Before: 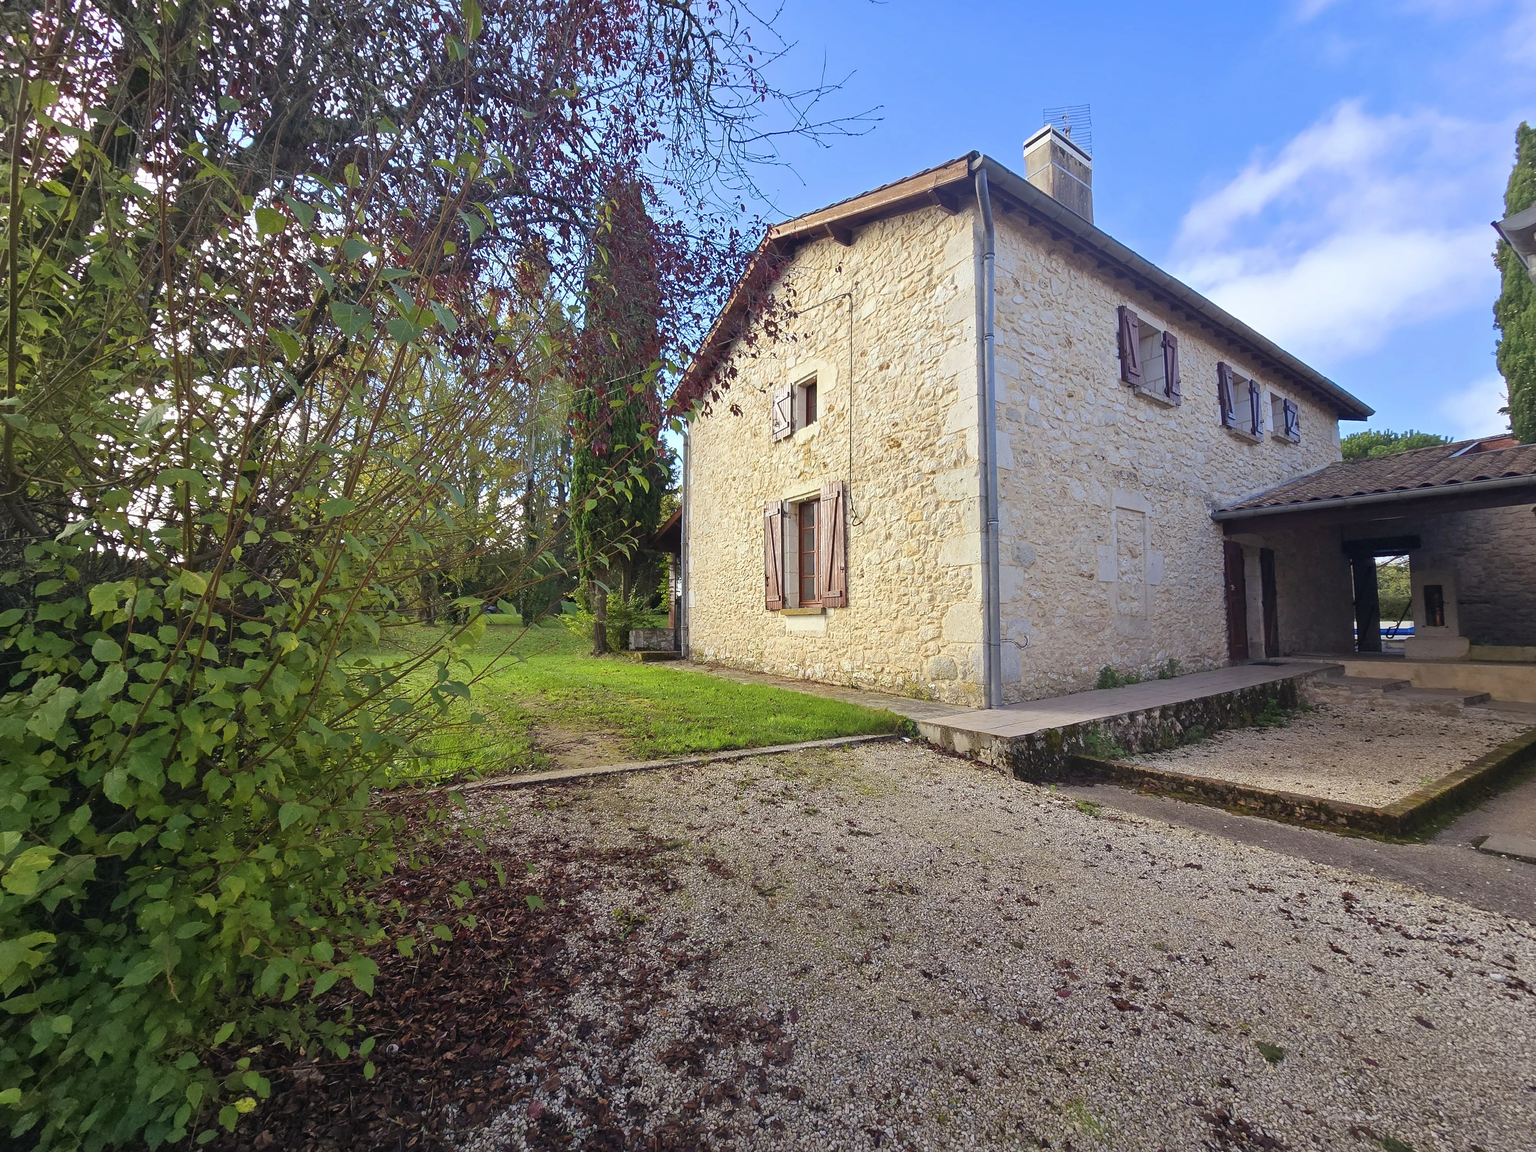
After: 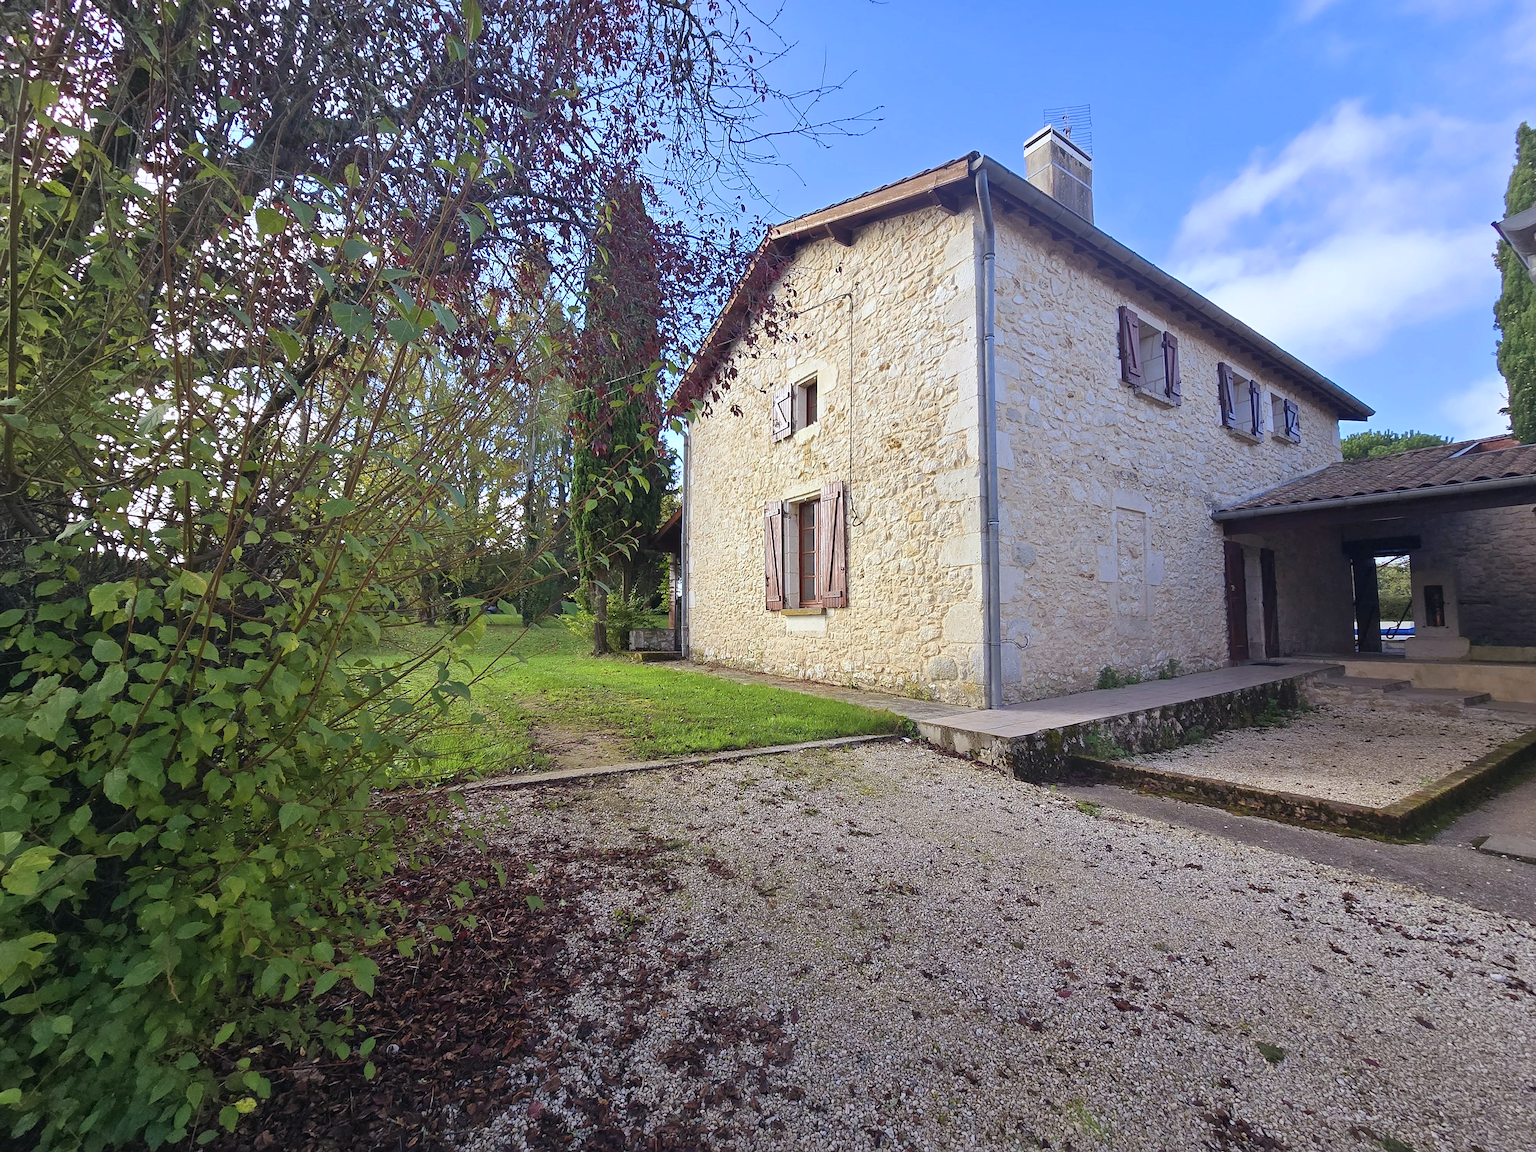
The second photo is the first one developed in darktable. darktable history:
color calibration: illuminant as shot in camera, x 0.358, y 0.373, temperature 4628.91 K
sharpen: amount 0.2
